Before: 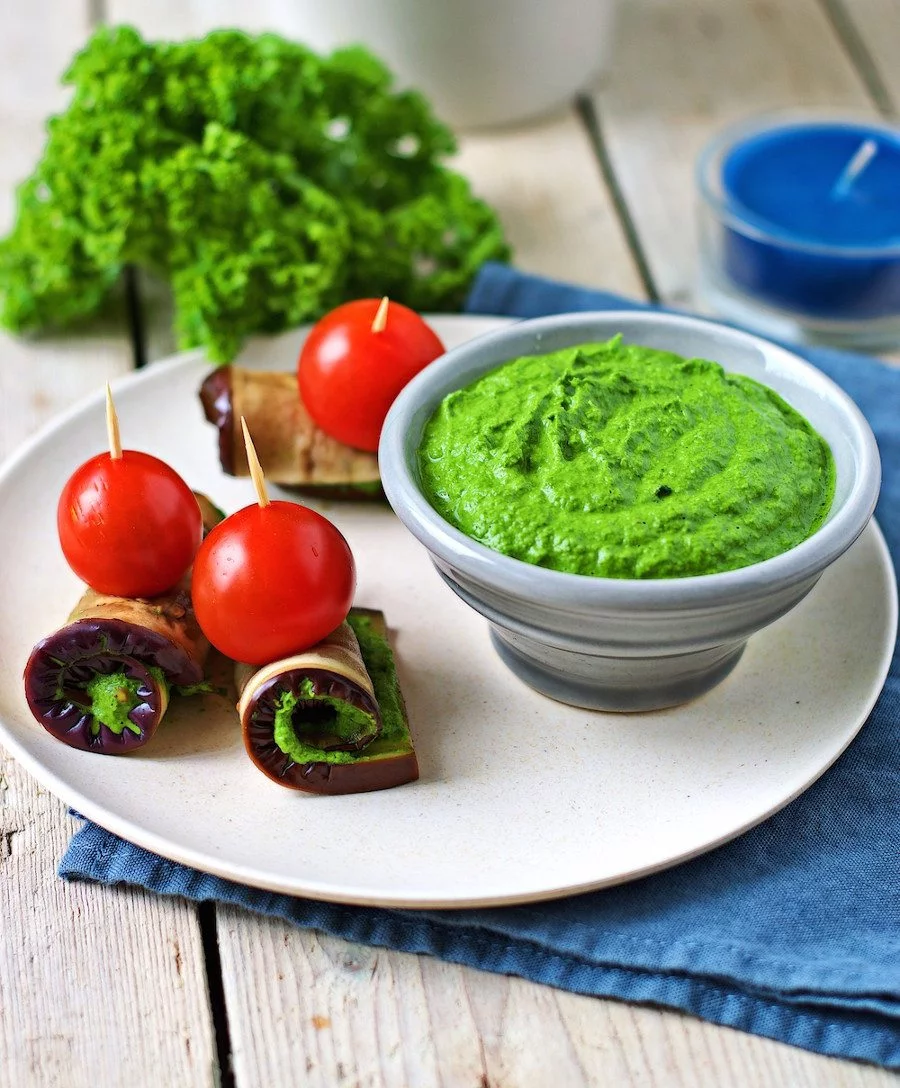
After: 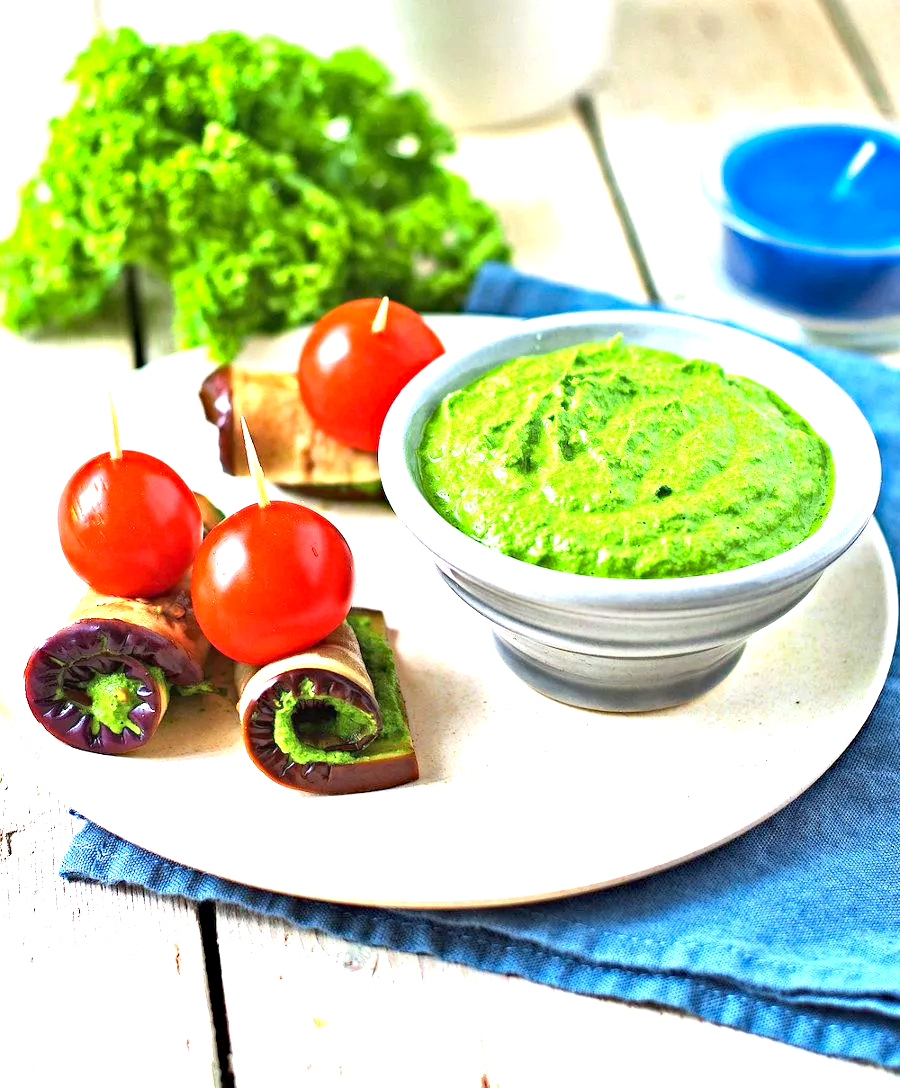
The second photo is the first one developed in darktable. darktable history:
exposure: black level correction 0, exposure 1.675 EV, compensate exposure bias true, compensate highlight preservation false
haze removal: adaptive false
color zones: curves: ch0 [(0, 0.5) (0.143, 0.5) (0.286, 0.5) (0.429, 0.5) (0.571, 0.5) (0.714, 0.476) (0.857, 0.5) (1, 0.5)]; ch2 [(0, 0.5) (0.143, 0.5) (0.286, 0.5) (0.429, 0.5) (0.571, 0.5) (0.714, 0.487) (0.857, 0.5) (1, 0.5)]
